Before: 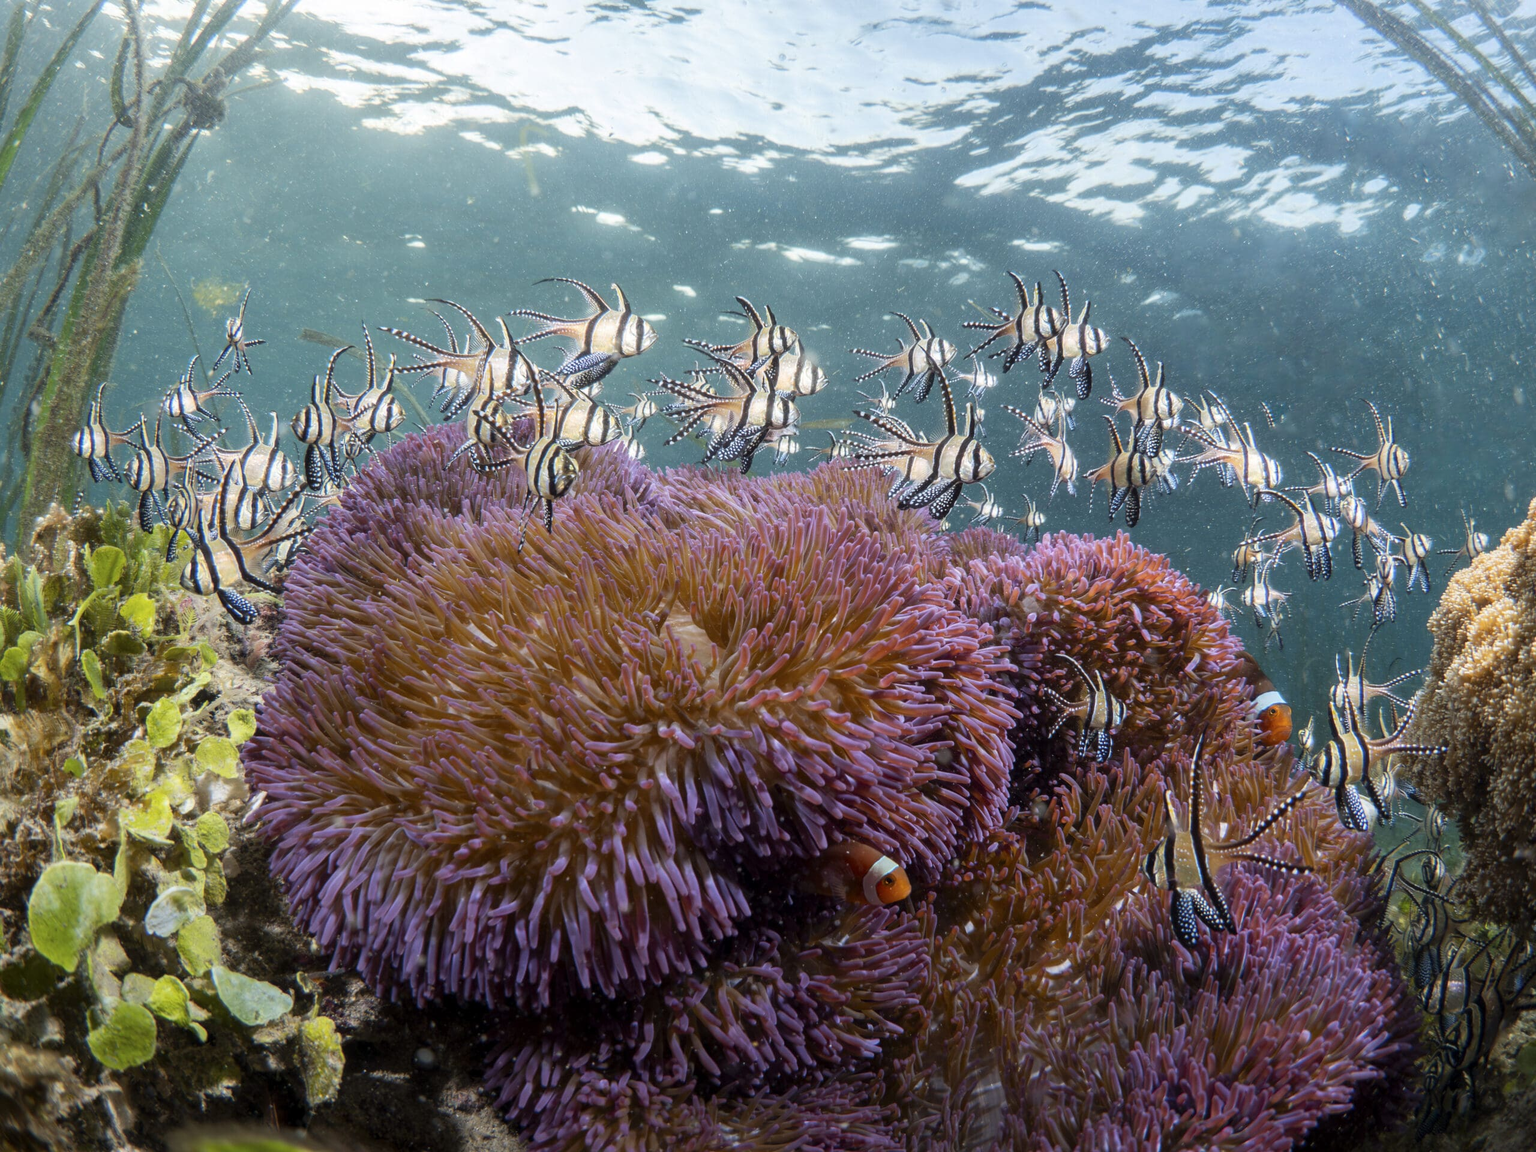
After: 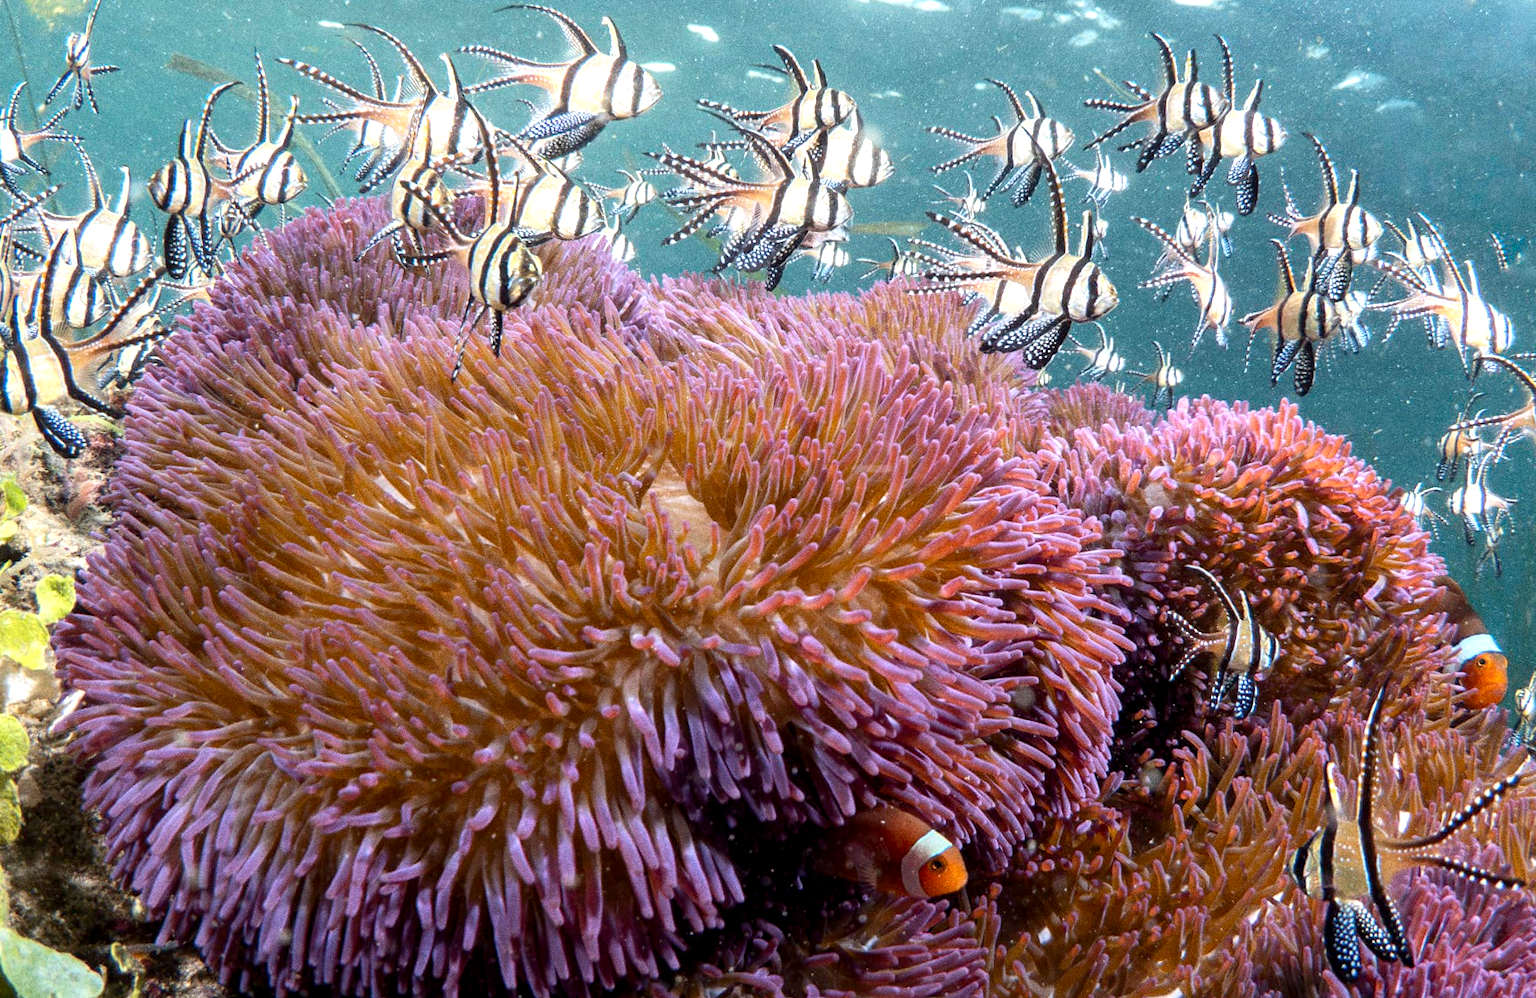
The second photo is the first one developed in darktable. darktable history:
grain: coarseness 0.09 ISO, strength 40%
sharpen: radius 2.883, amount 0.868, threshold 47.523
exposure: black level correction 0.001, exposure 0.675 EV, compensate highlight preservation false
crop and rotate: angle -3.37°, left 9.79%, top 20.73%, right 12.42%, bottom 11.82%
